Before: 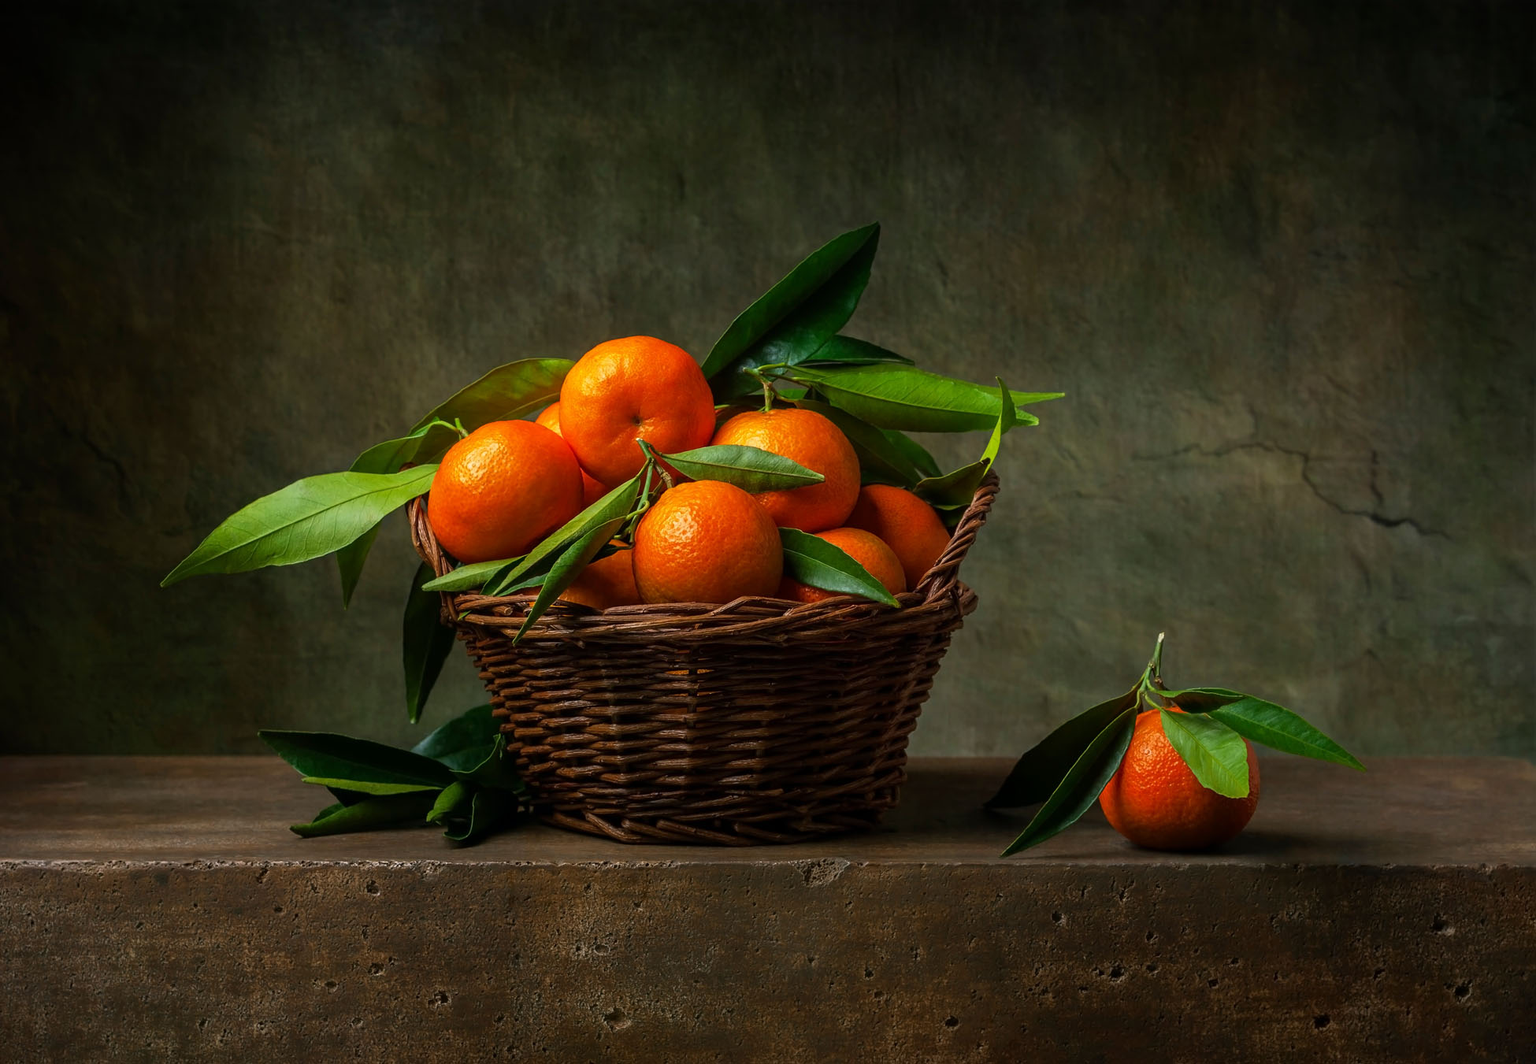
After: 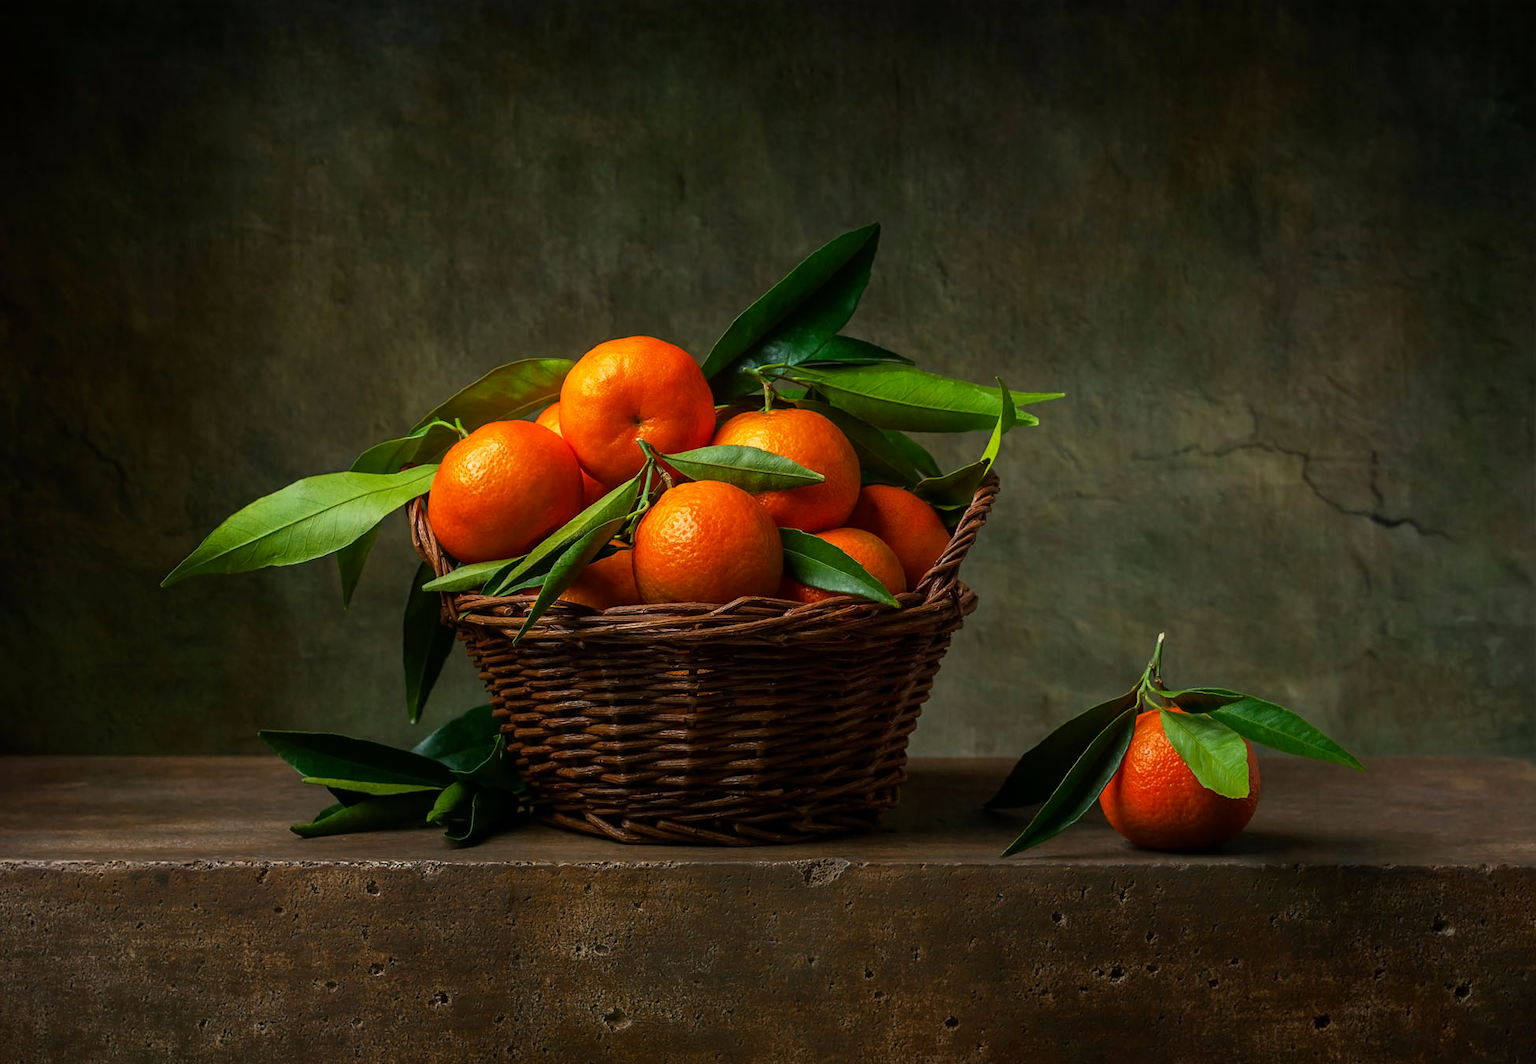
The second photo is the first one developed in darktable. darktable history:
contrast brightness saturation: contrast 0.084, saturation 0.018
